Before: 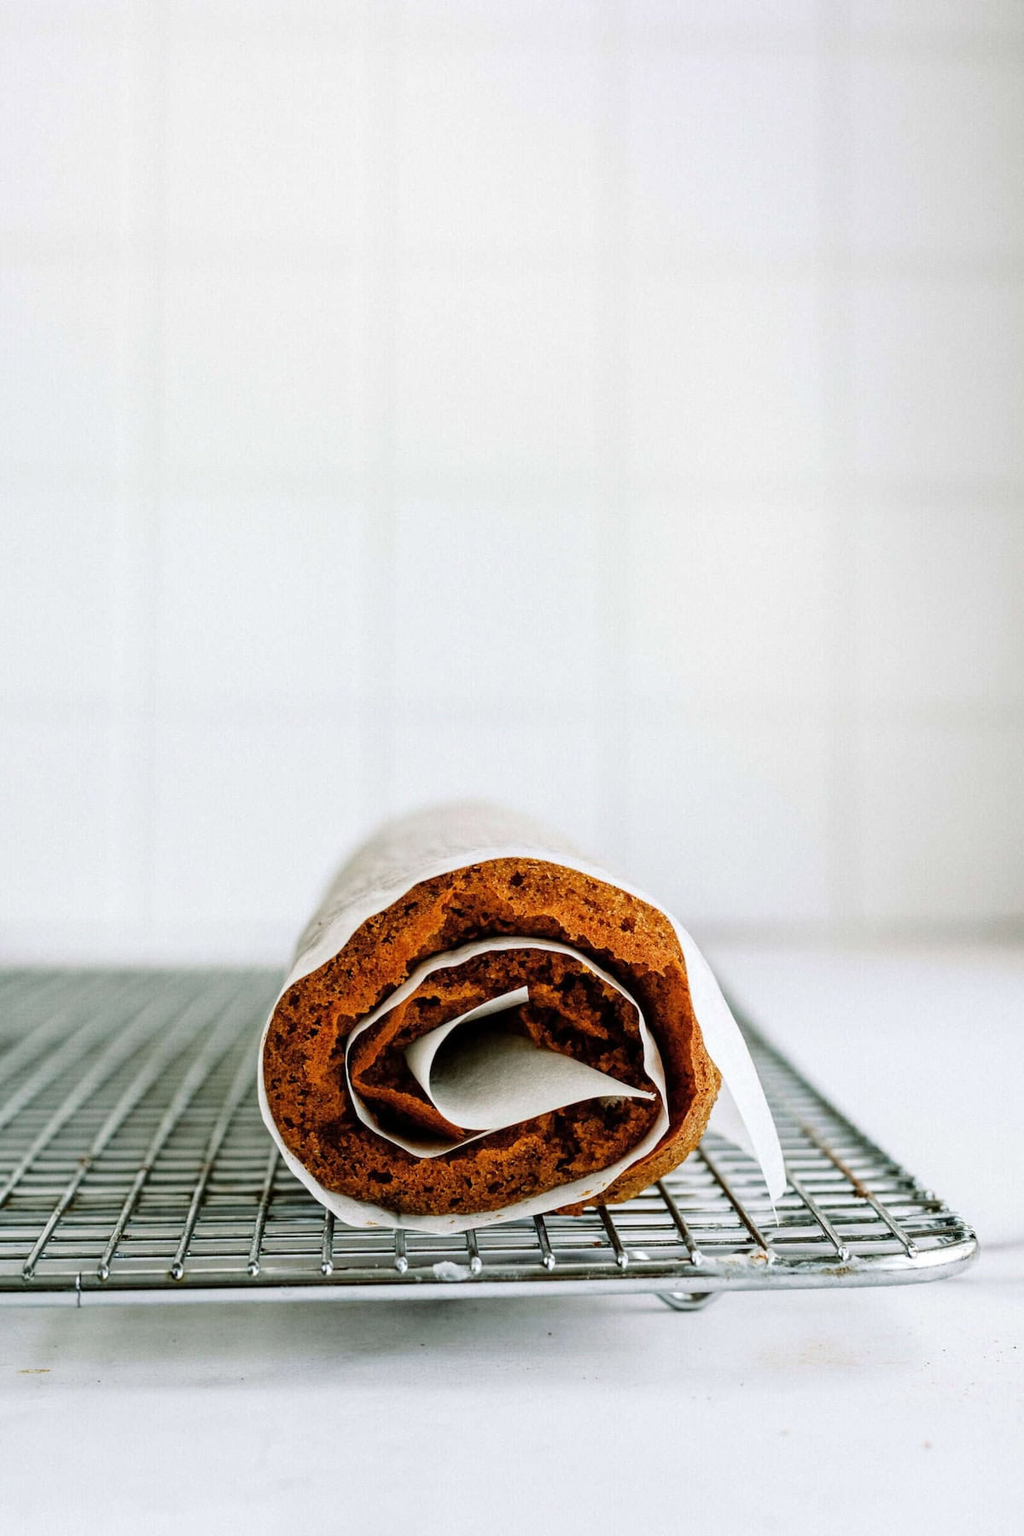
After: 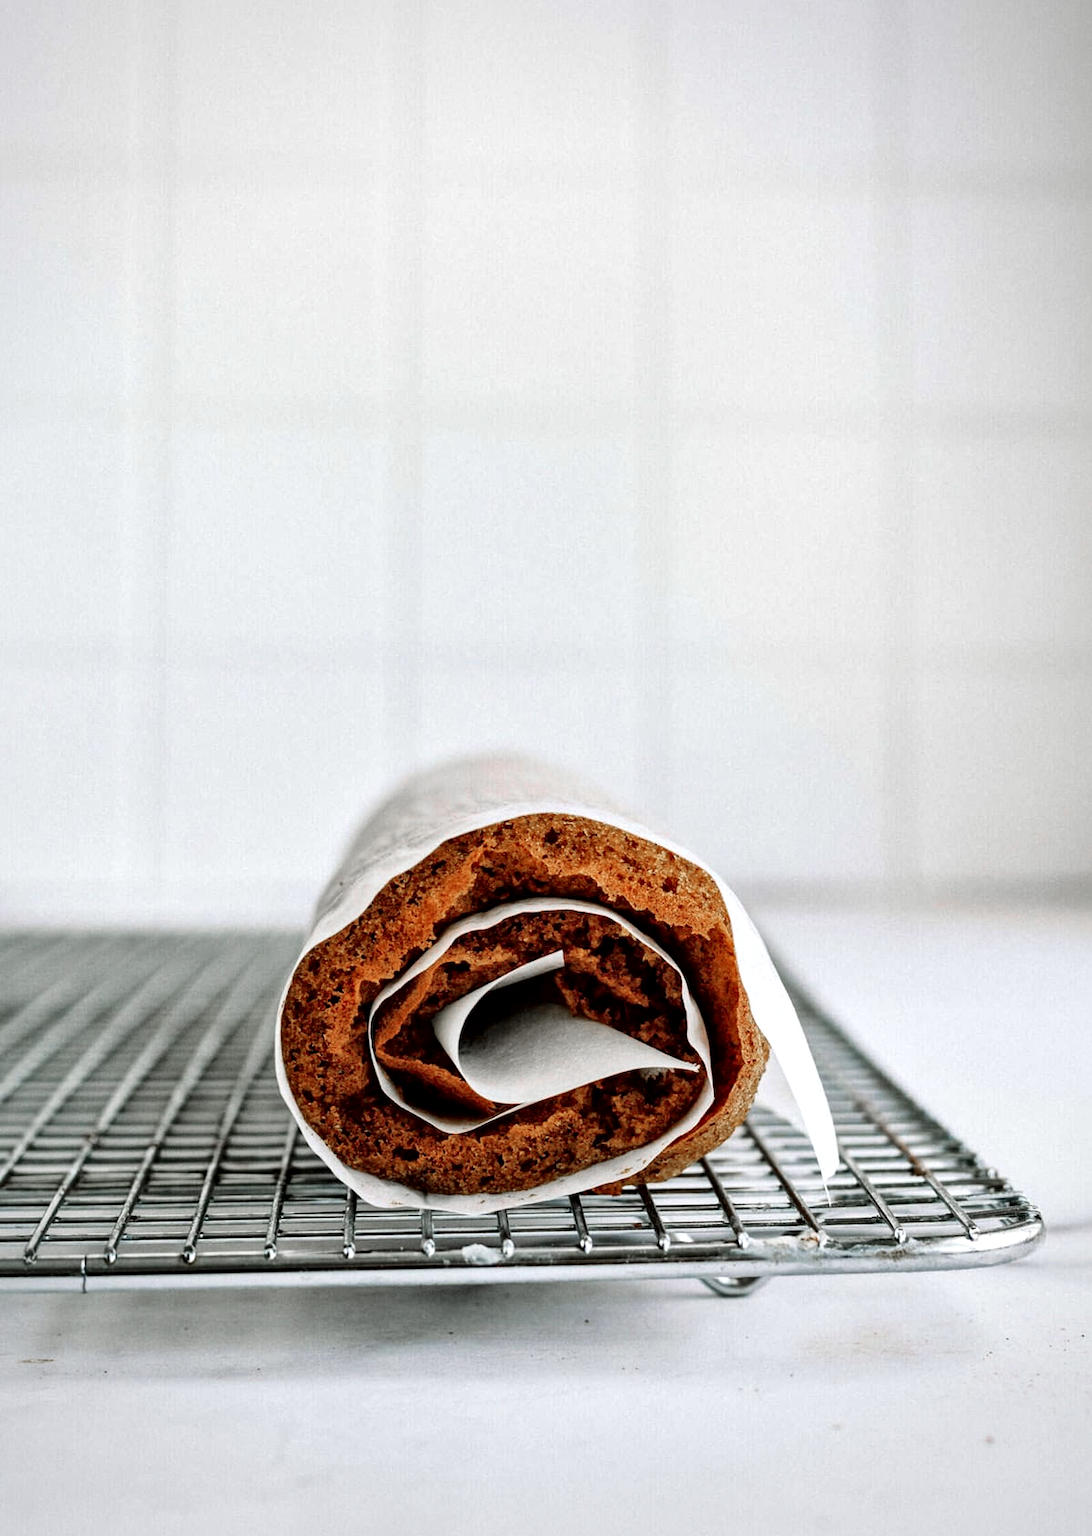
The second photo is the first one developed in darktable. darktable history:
vignetting: fall-off radius 93.87%
crop and rotate: top 6.25%
local contrast: mode bilateral grid, contrast 25, coarseness 47, detail 151%, midtone range 0.2
color zones: curves: ch1 [(0, 0.708) (0.088, 0.648) (0.245, 0.187) (0.429, 0.326) (0.571, 0.498) (0.714, 0.5) (0.857, 0.5) (1, 0.708)]
